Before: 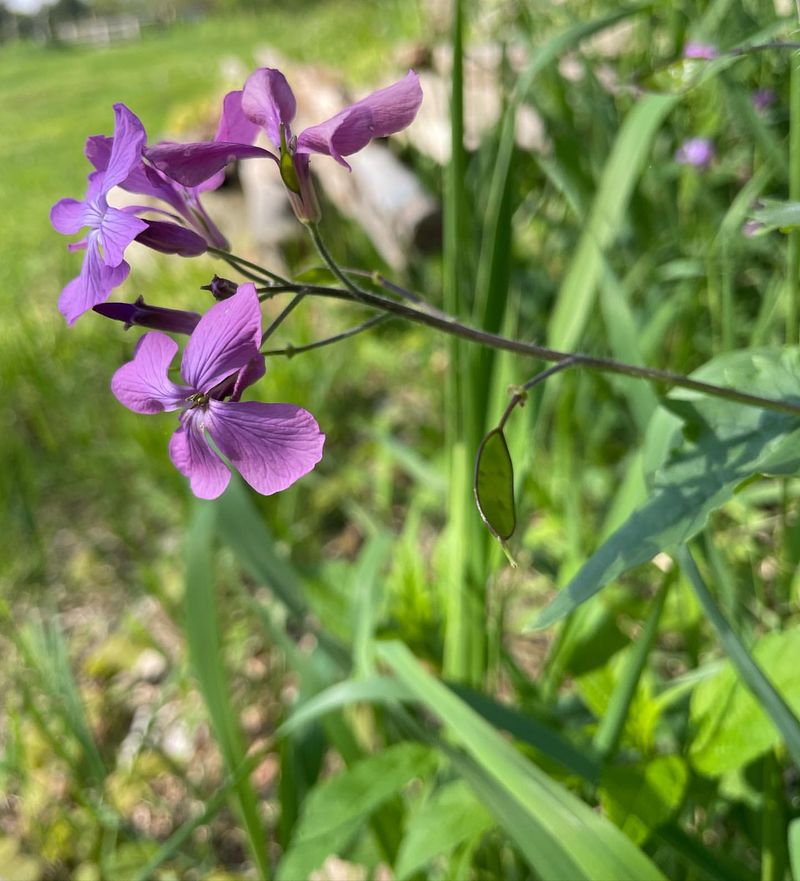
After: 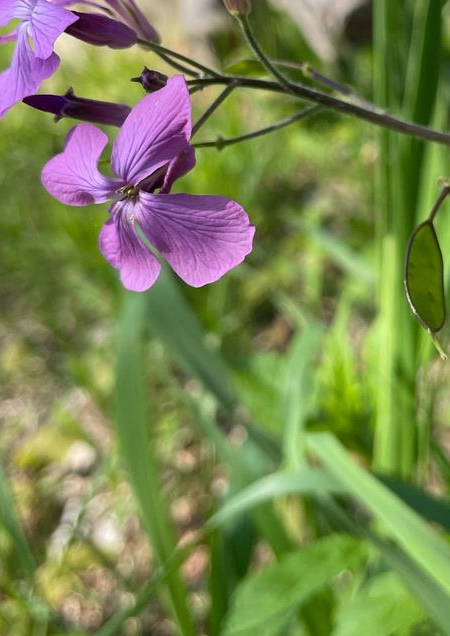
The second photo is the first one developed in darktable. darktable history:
crop: left 8.814%, top 23.664%, right 34.934%, bottom 4.135%
